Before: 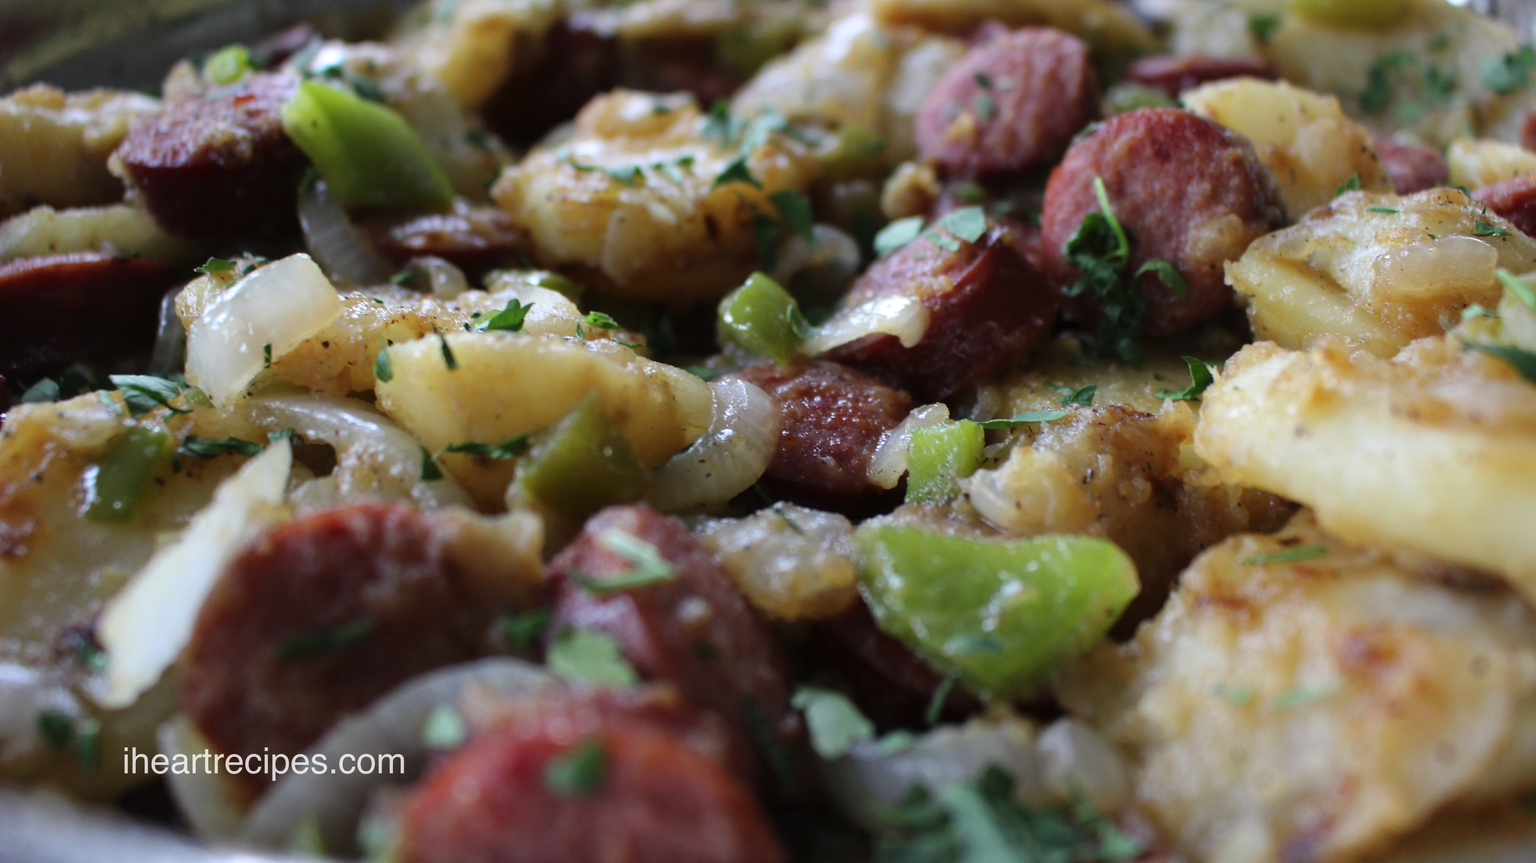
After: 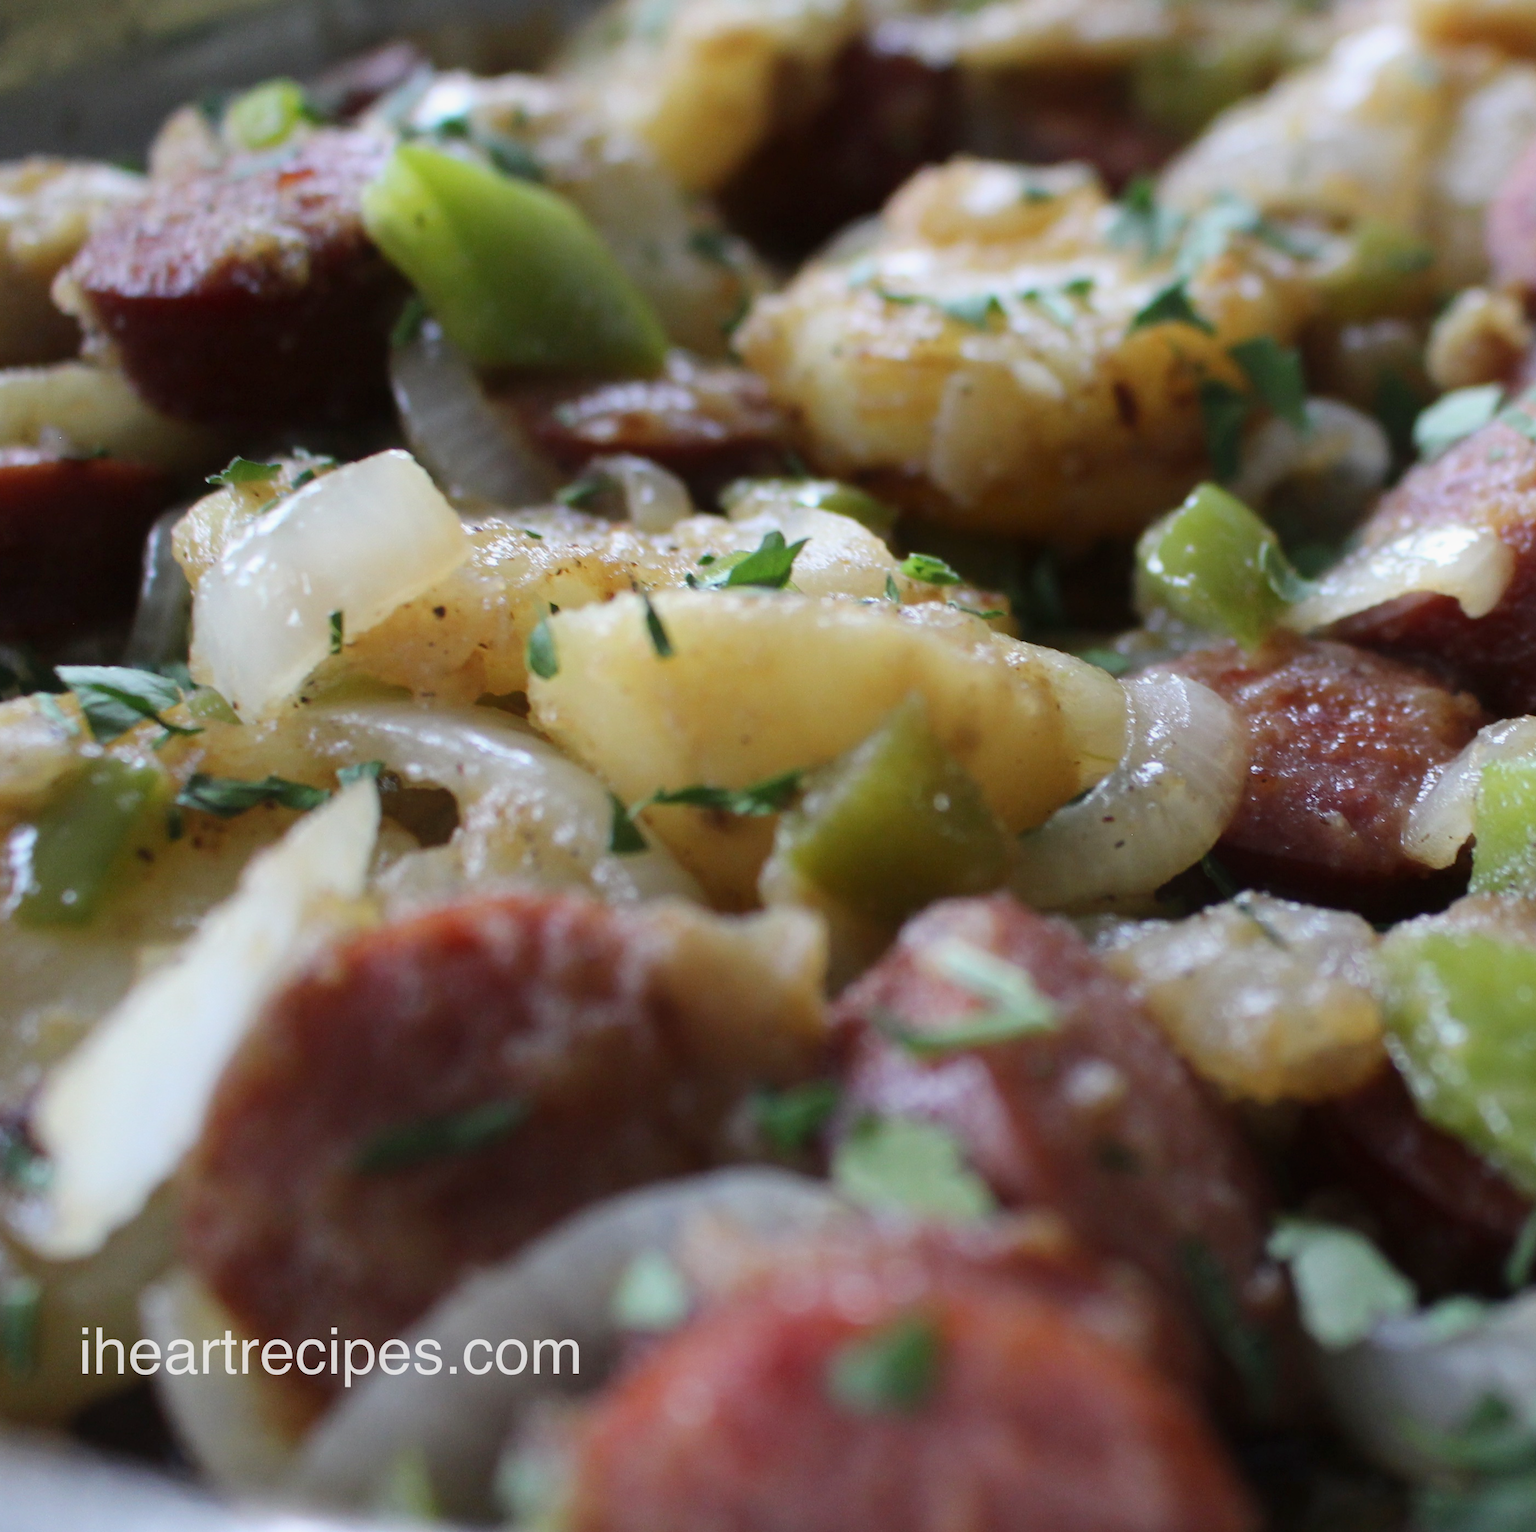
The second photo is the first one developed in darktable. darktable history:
crop: left 5.114%, right 38.589%
contrast equalizer: octaves 7, y [[0.6 ×6], [0.55 ×6], [0 ×6], [0 ×6], [0 ×6]], mix -0.2
